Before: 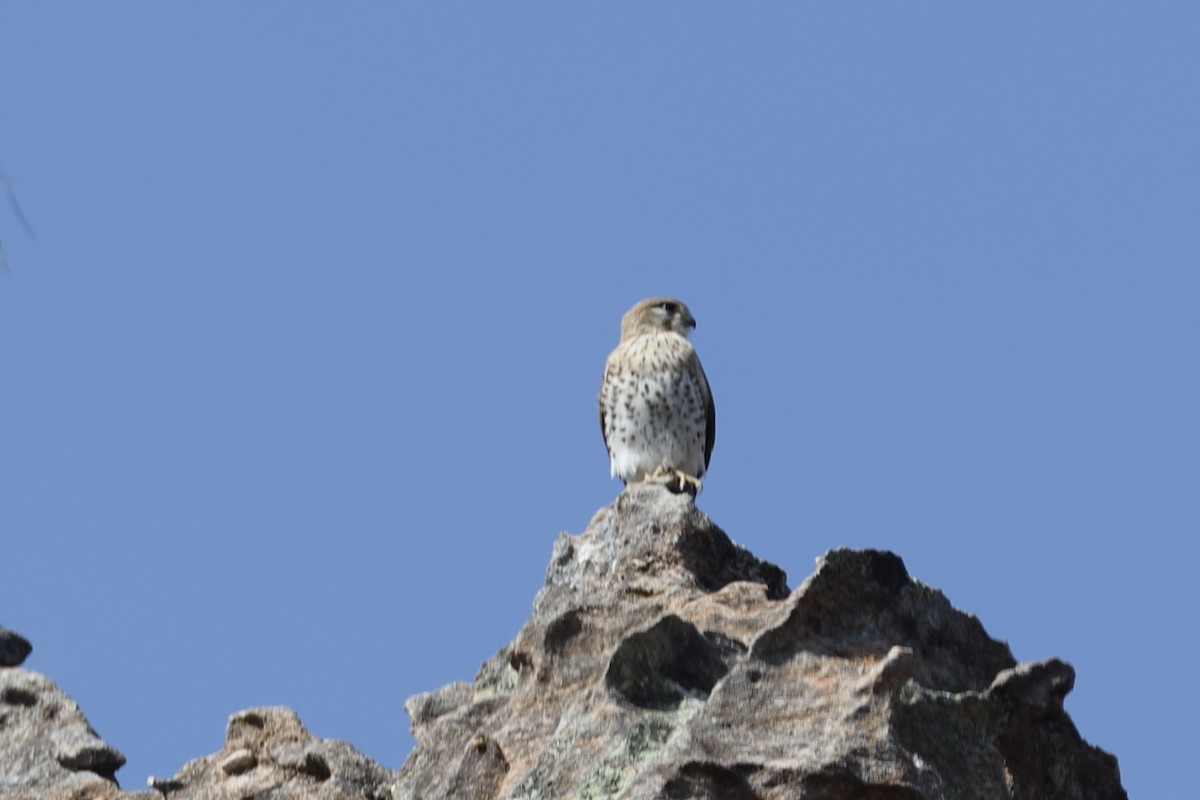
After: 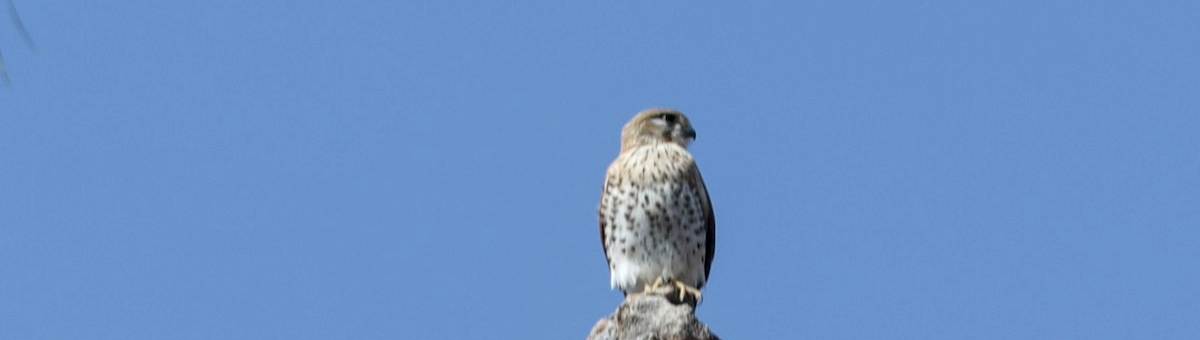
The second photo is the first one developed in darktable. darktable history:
crop and rotate: top 23.712%, bottom 33.787%
local contrast: on, module defaults
